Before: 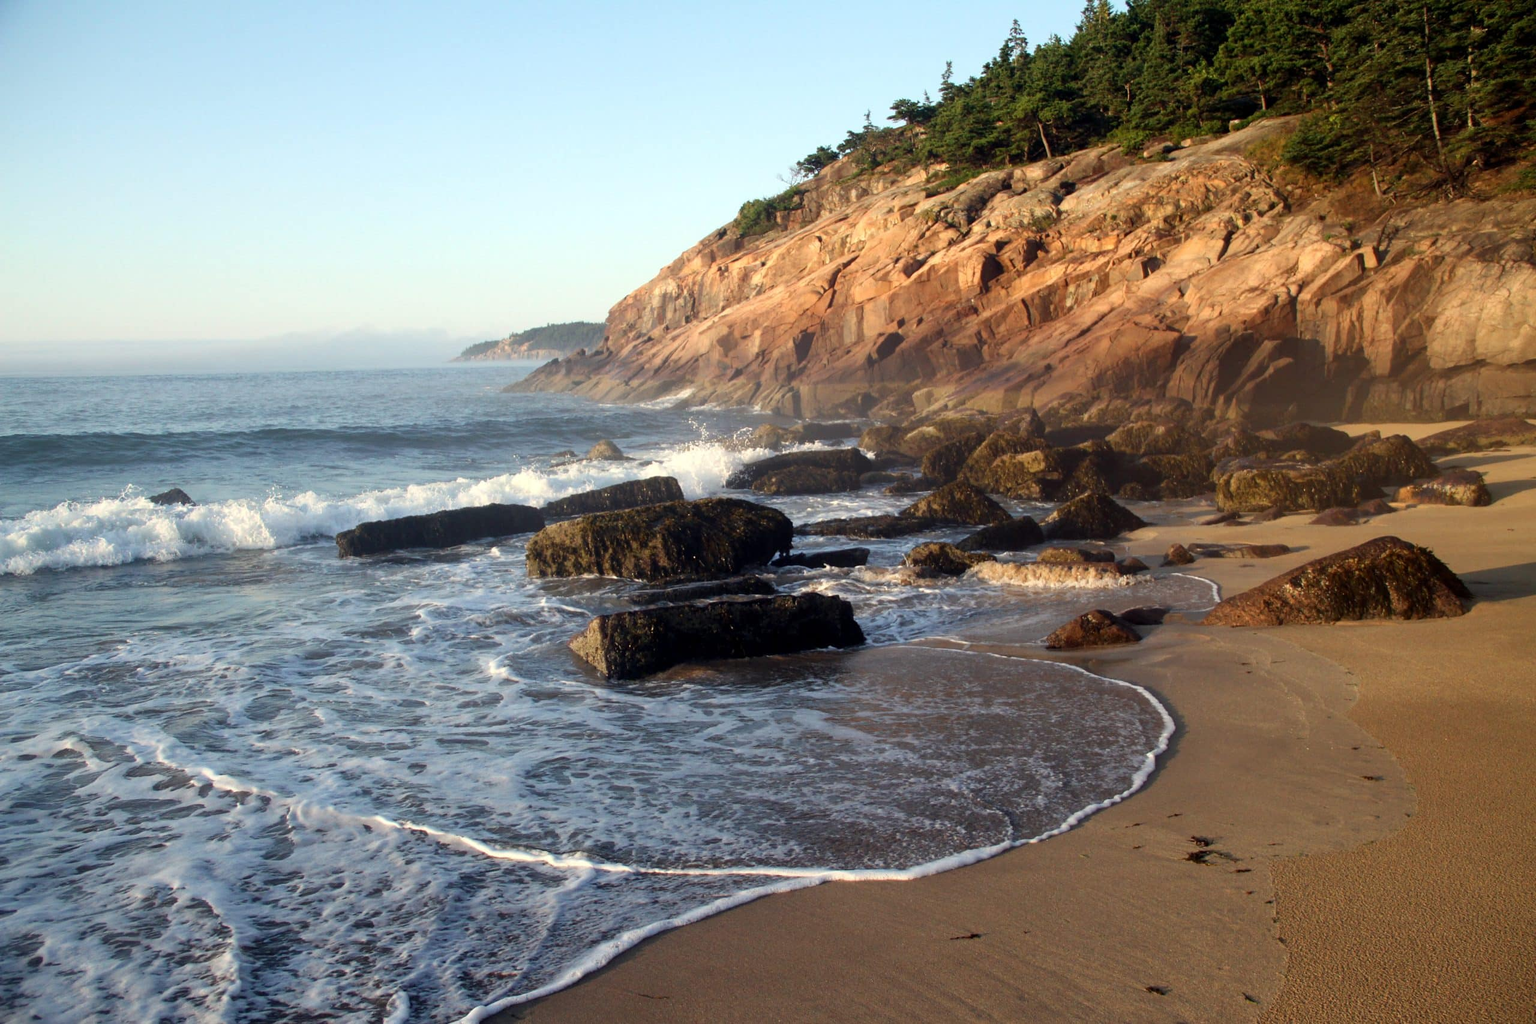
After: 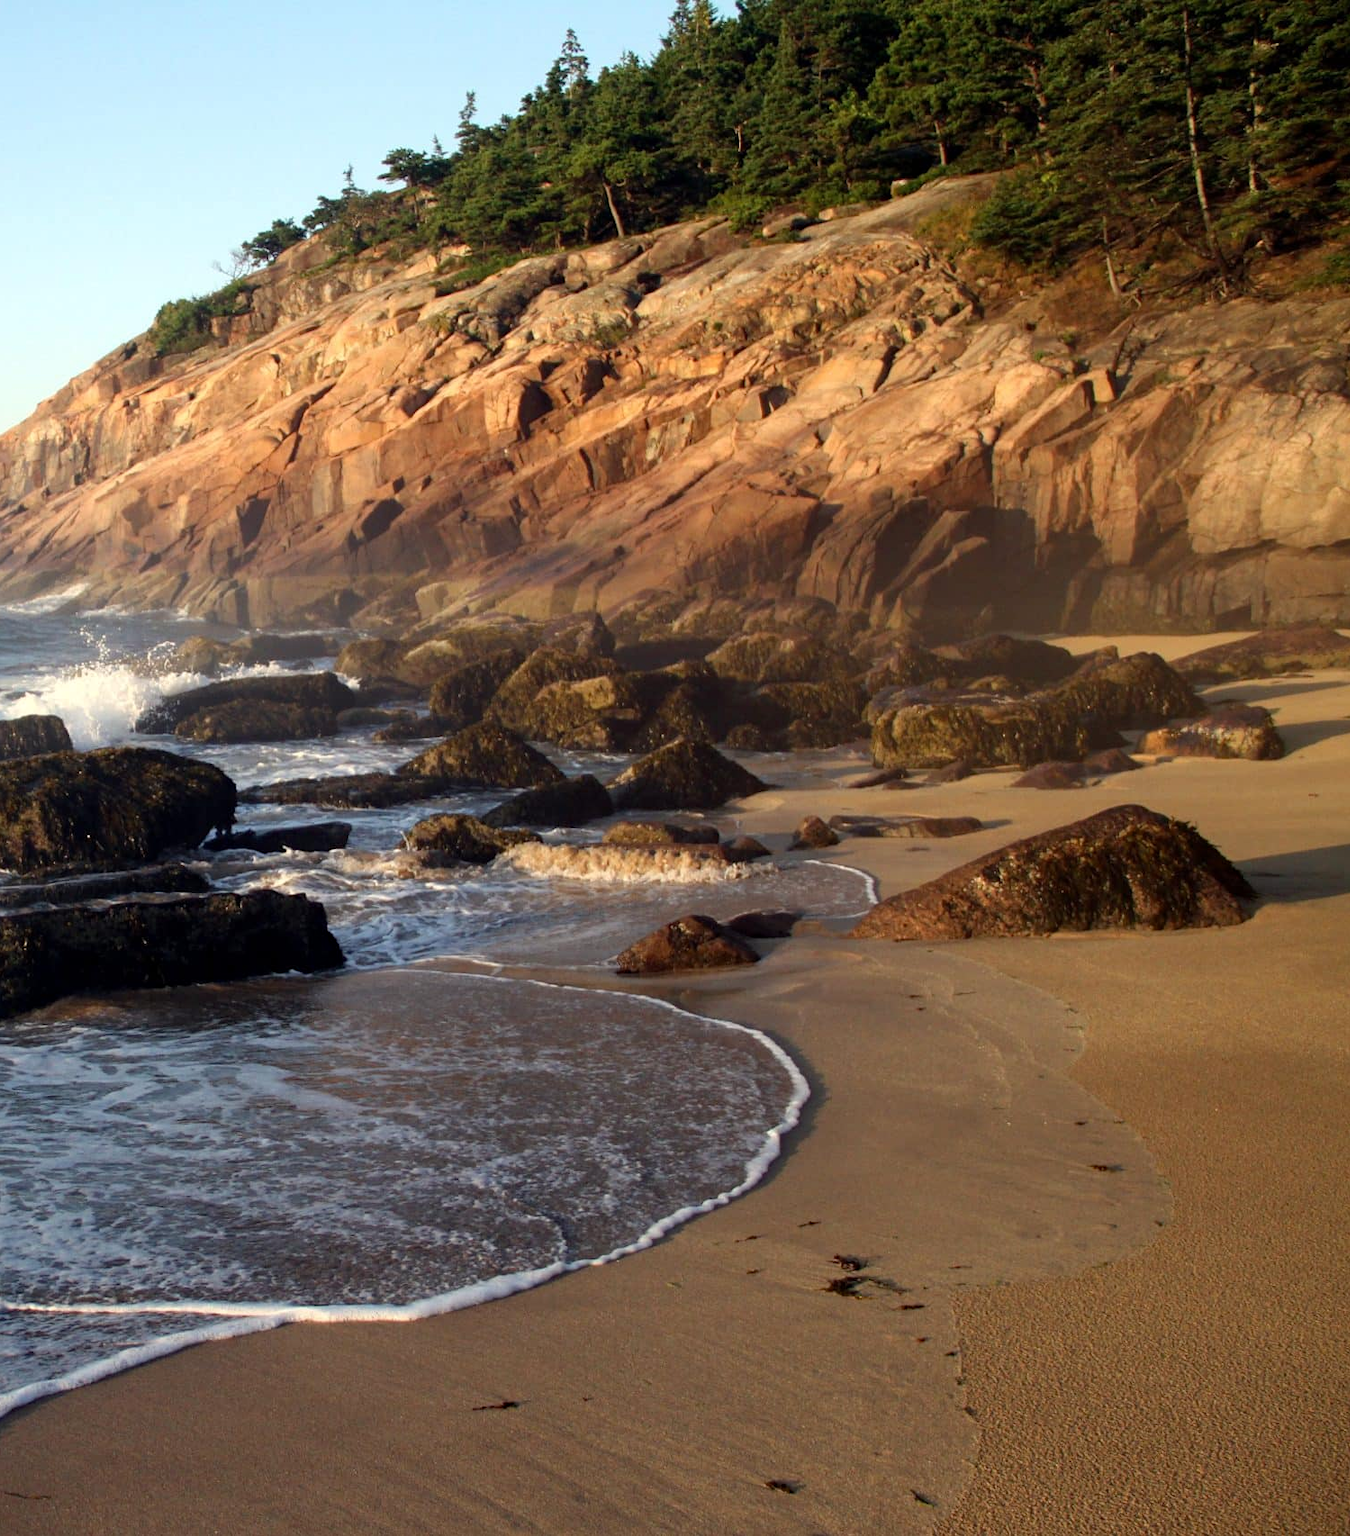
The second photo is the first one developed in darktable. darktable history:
haze removal: strength 0.1, compatibility mode true, adaptive false
crop: left 41.402%
